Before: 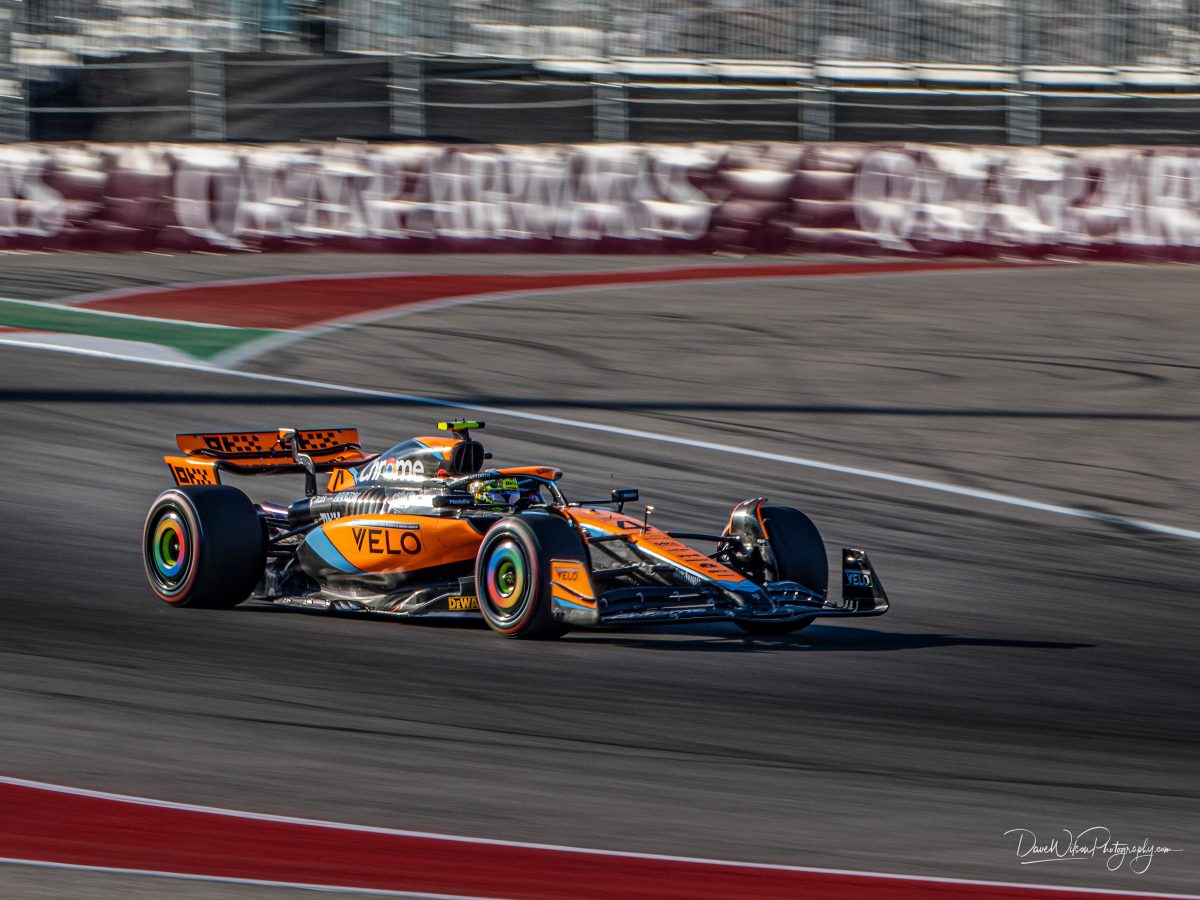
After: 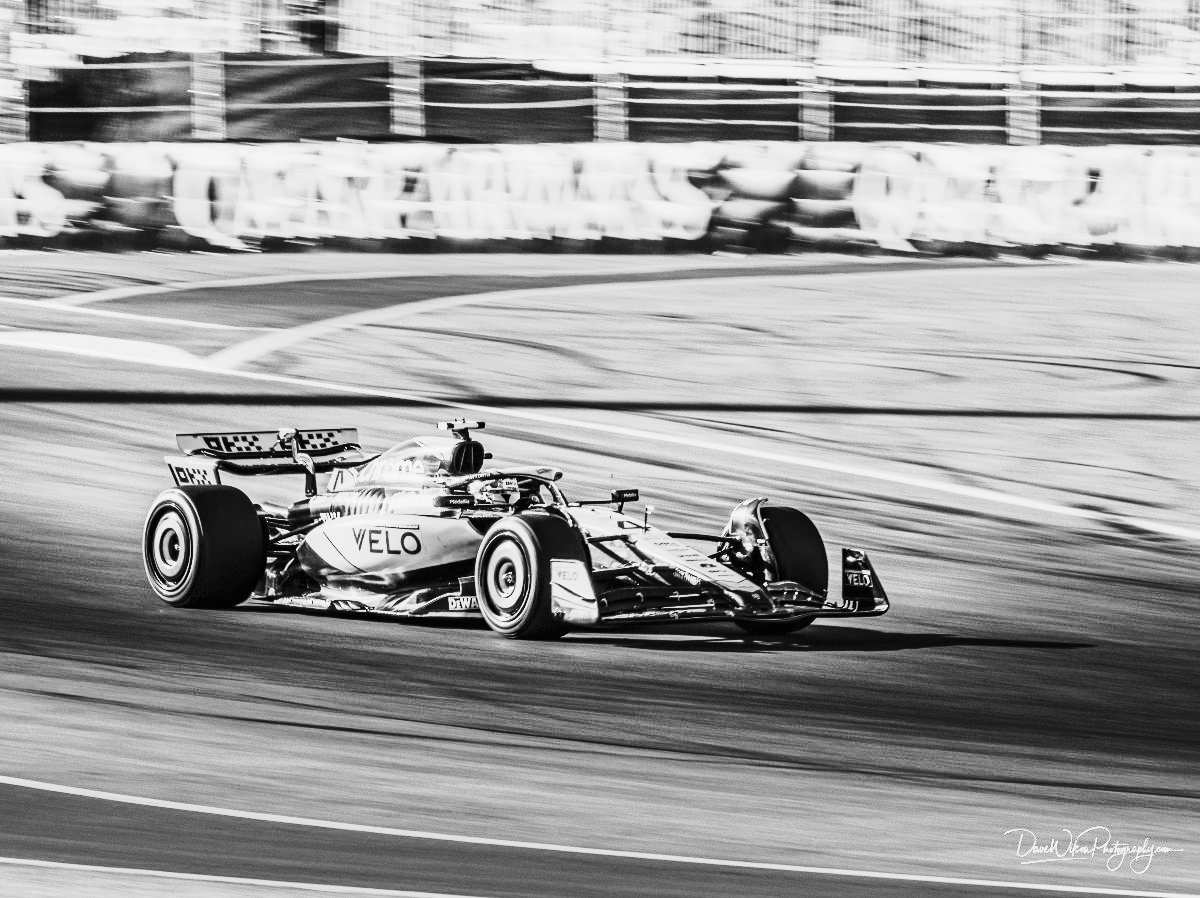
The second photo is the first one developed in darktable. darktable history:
tone equalizer: -8 EV -0.75 EV, -7 EV -0.7 EV, -6 EV -0.6 EV, -5 EV -0.4 EV, -3 EV 0.4 EV, -2 EV 0.6 EV, -1 EV 0.7 EV, +0 EV 0.75 EV, edges refinement/feathering 500, mask exposure compensation -1.57 EV, preserve details no
monochrome: a -92.57, b 58.91
exposure: black level correction 0, exposure 1 EV, compensate exposure bias true, compensate highlight preservation false
color balance rgb: global vibrance 10%
crop: top 0.05%, bottom 0.098%
base curve: curves: ch0 [(0, 0) (0.036, 0.037) (0.121, 0.228) (0.46, 0.76) (0.859, 0.983) (1, 1)], preserve colors none
white balance: emerald 1
contrast brightness saturation: contrast 0.2, brightness 0.16, saturation 0.22
